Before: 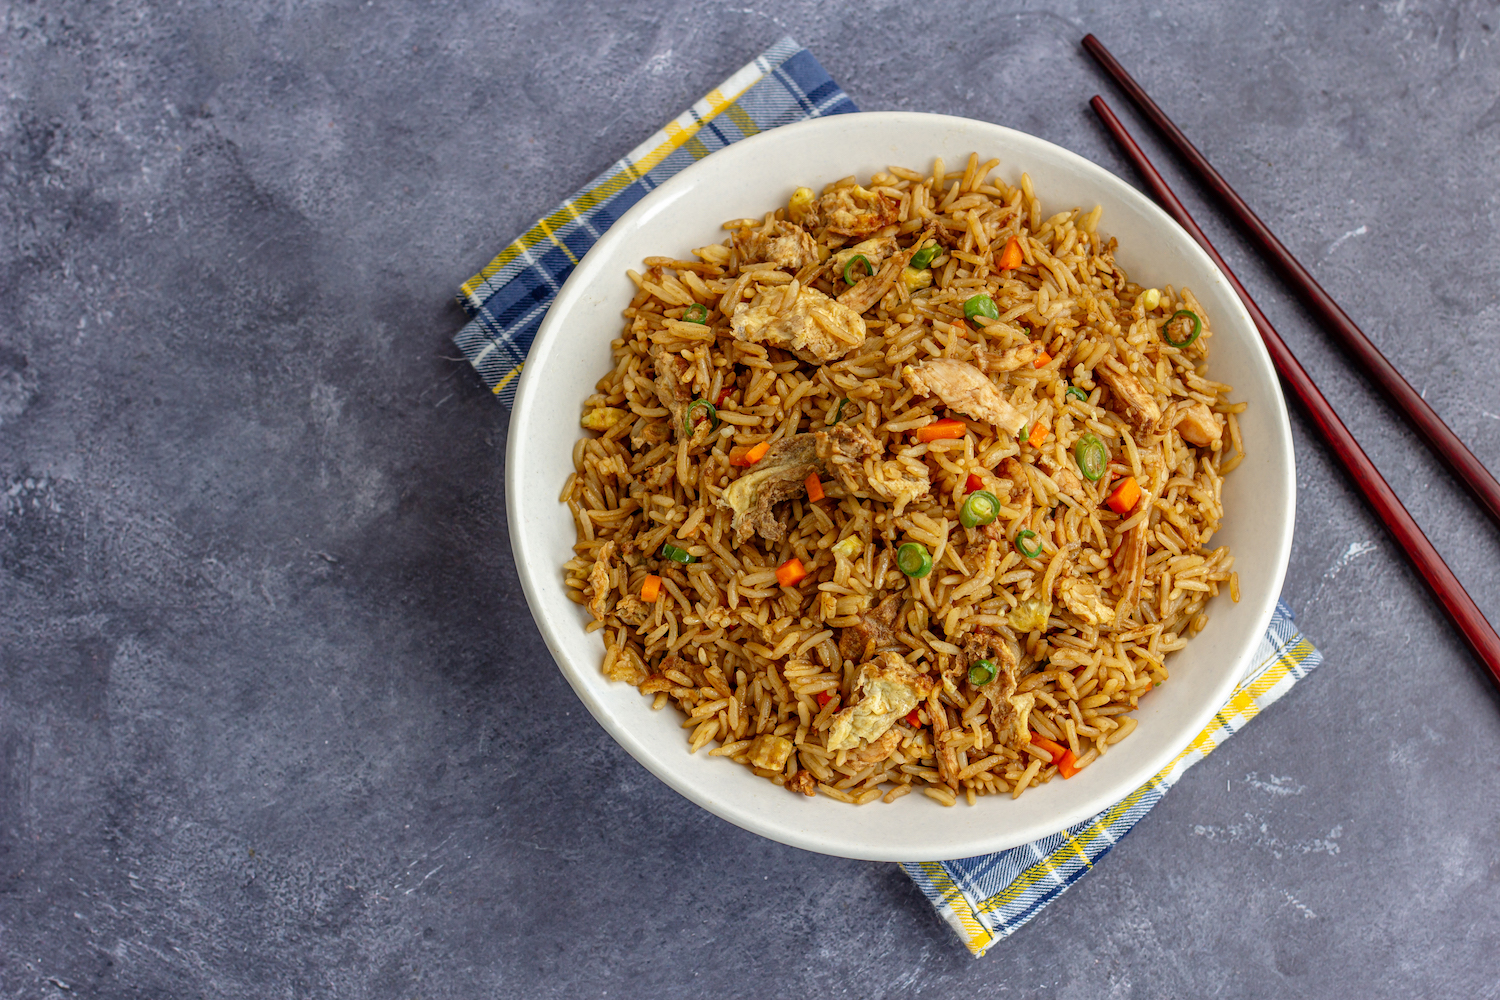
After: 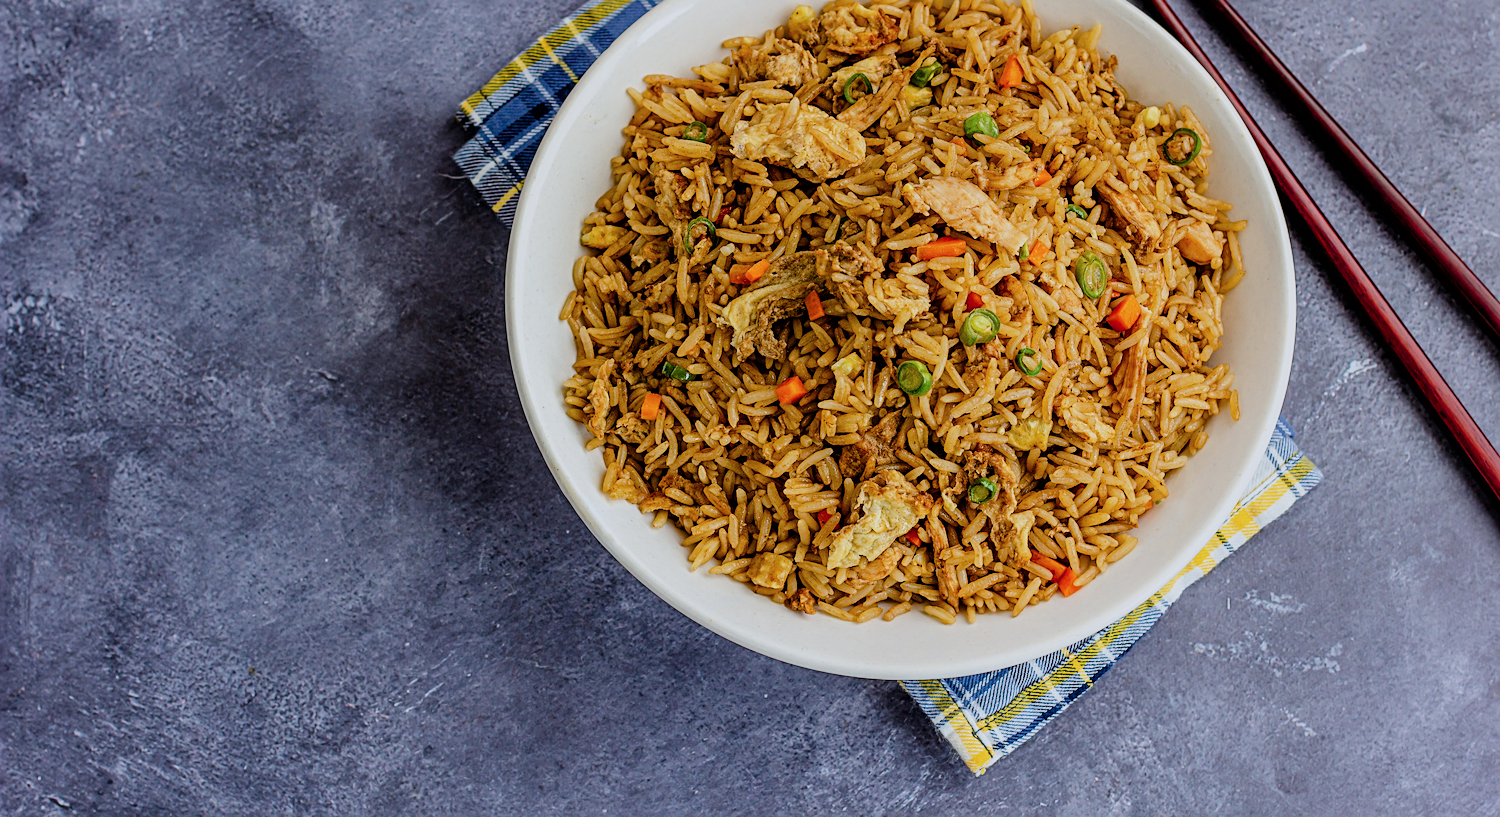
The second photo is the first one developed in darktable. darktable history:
sharpen: on, module defaults
filmic rgb: black relative exposure -5.01 EV, white relative exposure 3.96 EV, threshold 6 EV, hardness 2.89, contrast 1.296, preserve chrominance max RGB, color science v6 (2022), contrast in shadows safe, contrast in highlights safe, enable highlight reconstruction true
crop and rotate: top 18.205%
color correction: highlights a* -0.155, highlights b* -5.66, shadows a* -0.137, shadows b* -0.071
color balance rgb: perceptual saturation grading › global saturation 20%, perceptual saturation grading › highlights -25.54%, perceptual saturation grading › shadows 49.601%
